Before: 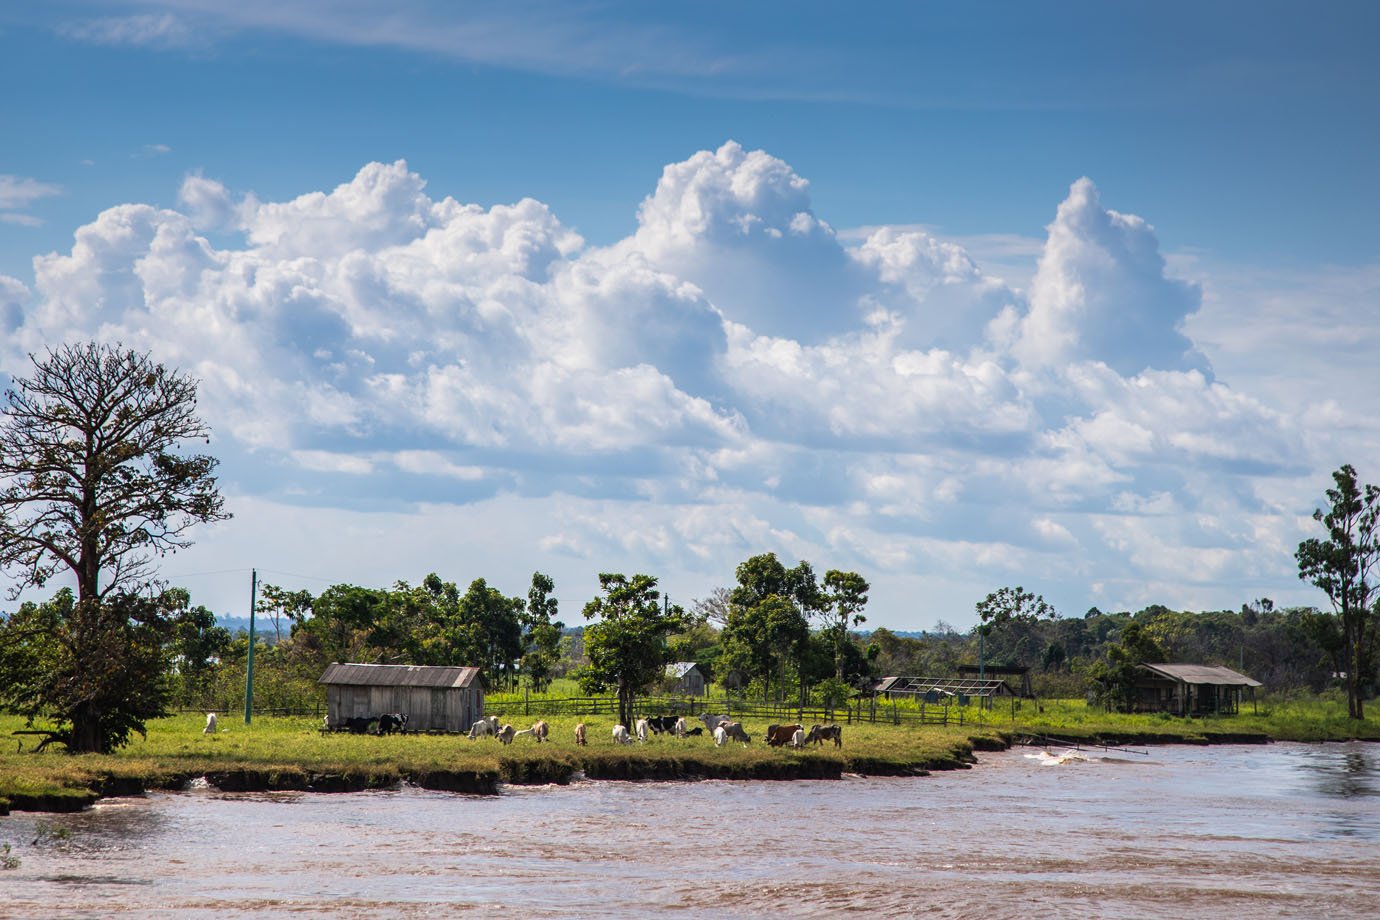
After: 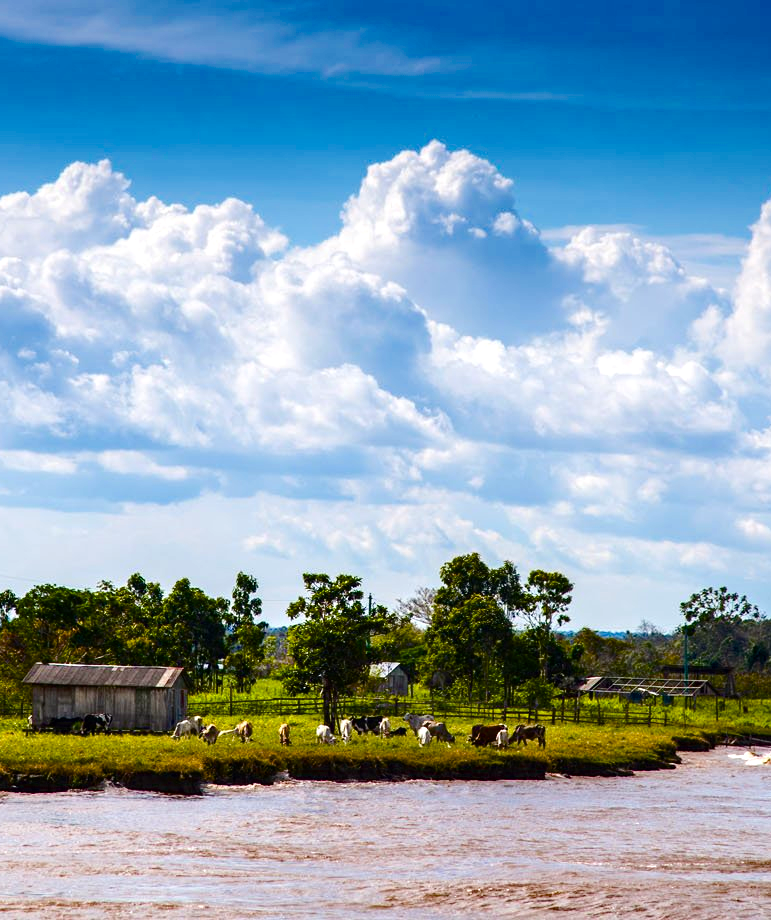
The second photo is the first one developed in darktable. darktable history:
crop: left 21.458%, right 22.635%
color balance rgb: power › chroma 0.227%, power › hue 61.28°, linear chroma grading › global chroma 15.349%, perceptual saturation grading › global saturation 20%, perceptual saturation grading › highlights -25.763%, perceptual saturation grading › shadows 49.544%, perceptual brilliance grading › highlights 17.854%, perceptual brilliance grading › mid-tones 32.69%, perceptual brilliance grading › shadows -31.823%, global vibrance 16.077%, saturation formula JzAzBz (2021)
